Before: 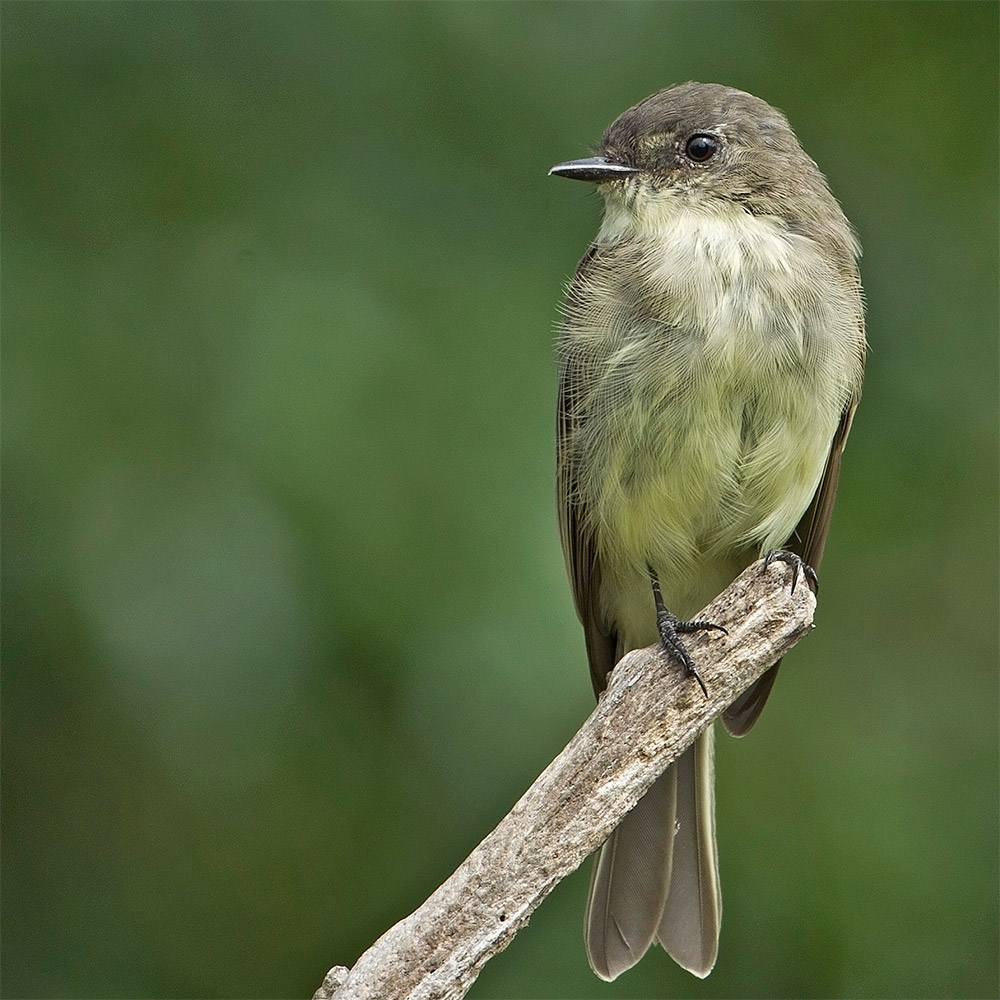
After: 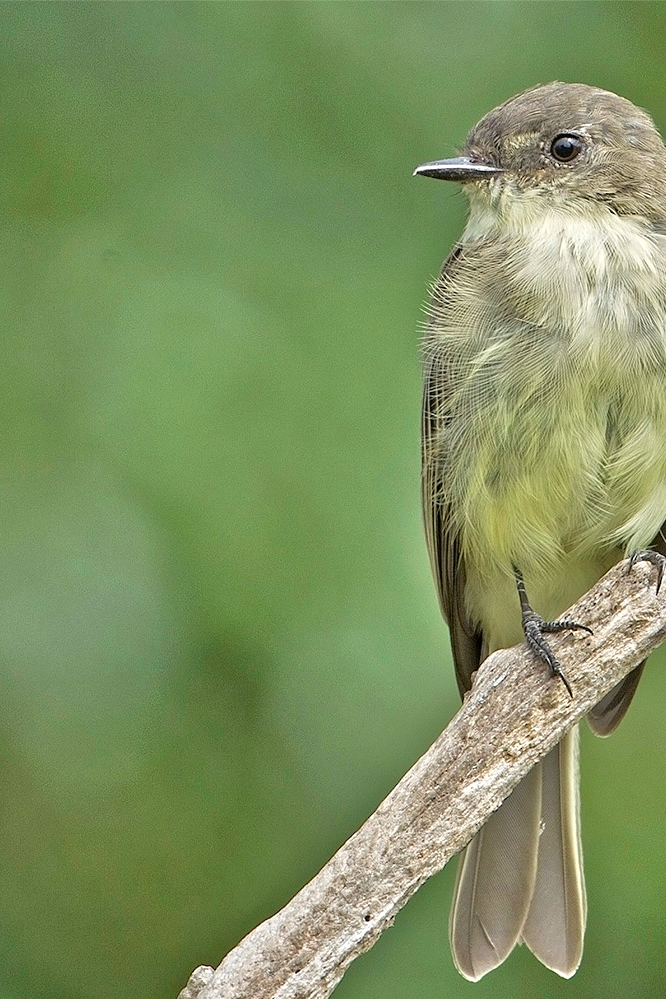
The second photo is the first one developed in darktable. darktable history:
crop and rotate: left 13.537%, right 19.796%
tone equalizer: -7 EV 0.15 EV, -6 EV 0.6 EV, -5 EV 1.15 EV, -4 EV 1.33 EV, -3 EV 1.15 EV, -2 EV 0.6 EV, -1 EV 0.15 EV, mask exposure compensation -0.5 EV
